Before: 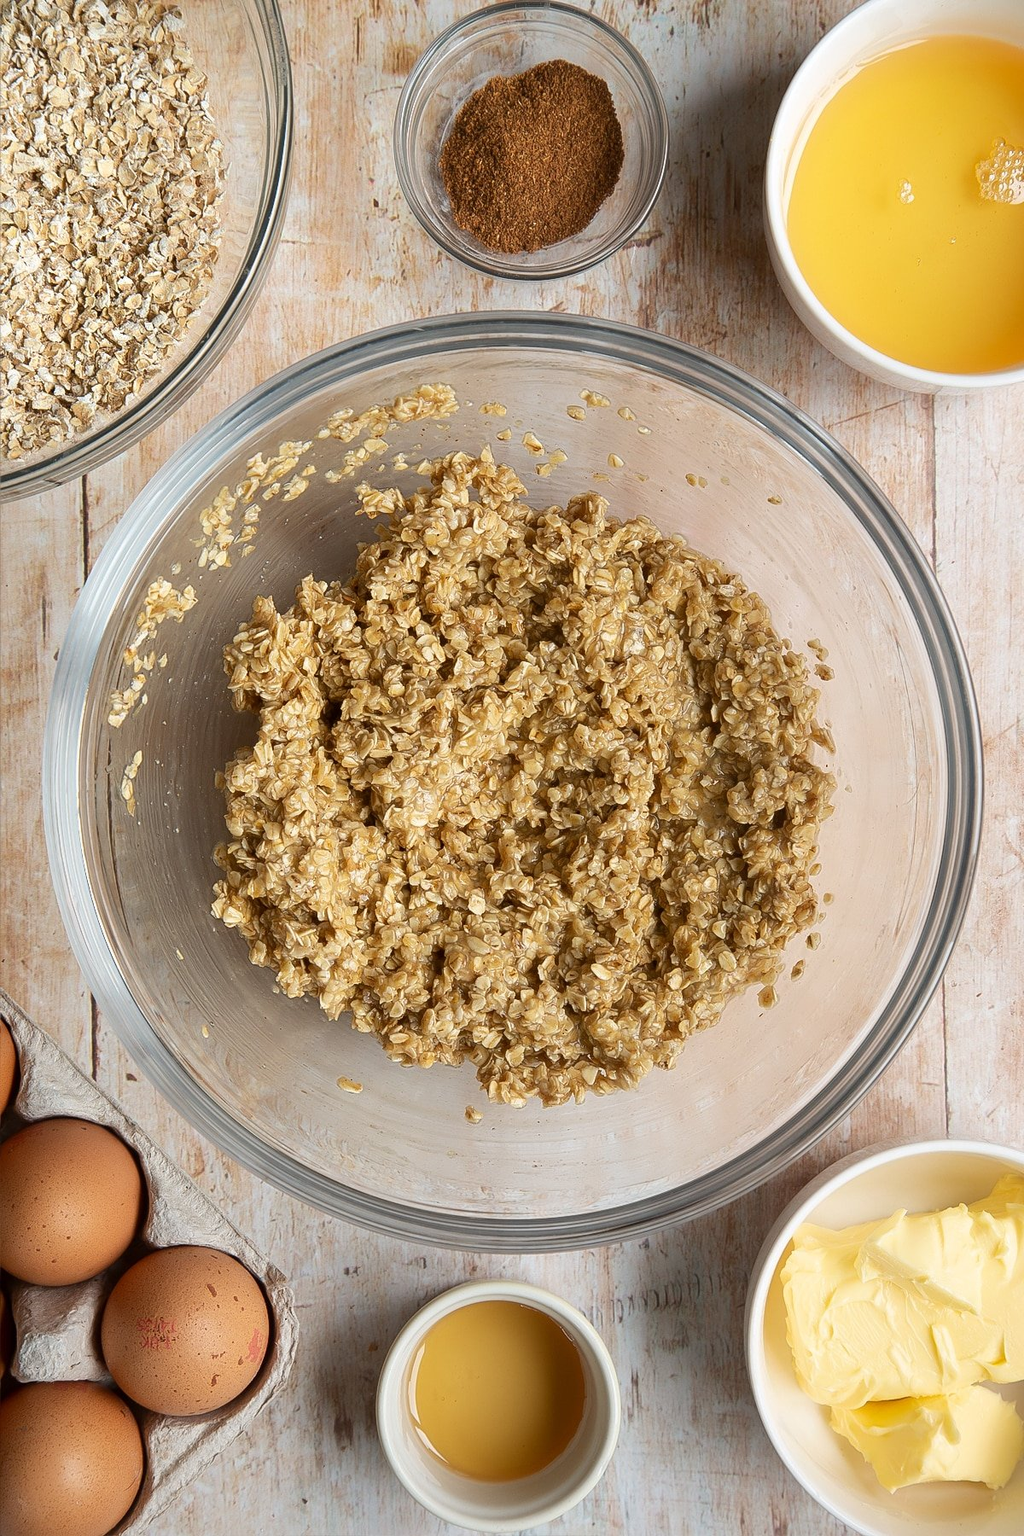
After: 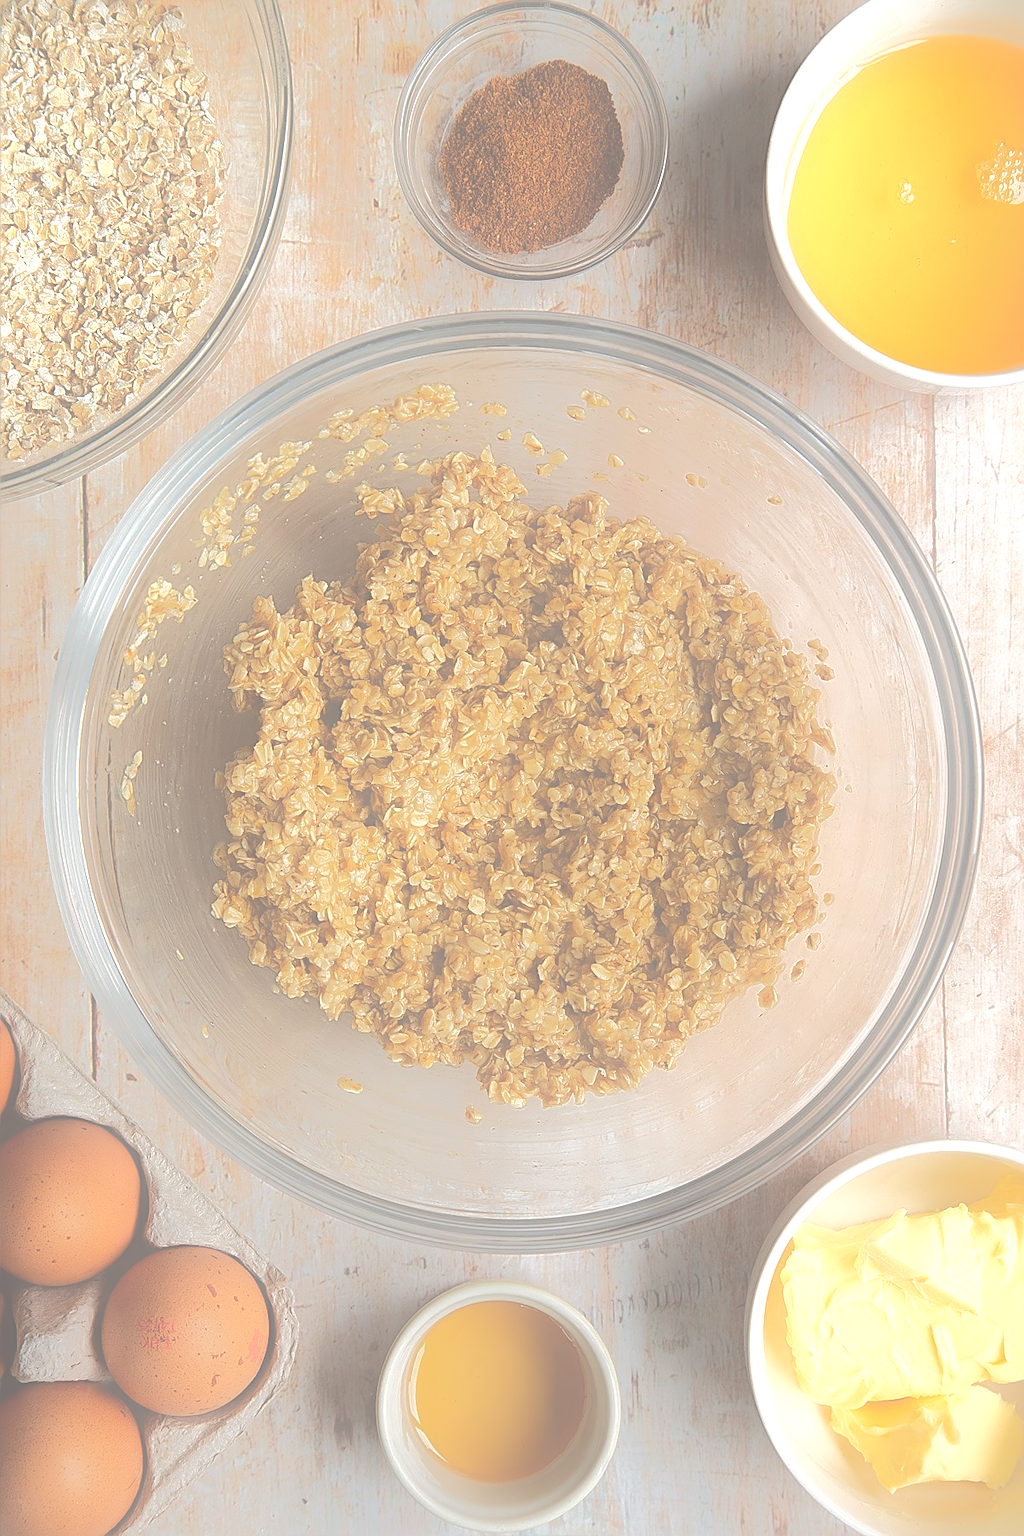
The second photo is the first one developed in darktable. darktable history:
tone curve: curves: ch0 [(0, 0) (0.003, 0.232) (0.011, 0.232) (0.025, 0.232) (0.044, 0.233) (0.069, 0.234) (0.1, 0.237) (0.136, 0.247) (0.177, 0.258) (0.224, 0.283) (0.277, 0.332) (0.335, 0.401) (0.399, 0.483) (0.468, 0.56) (0.543, 0.637) (0.623, 0.706) (0.709, 0.764) (0.801, 0.816) (0.898, 0.859) (1, 1)], color space Lab, independent channels, preserve colors none
sharpen: on, module defaults
exposure: black level correction -0.07, exposure 0.503 EV, compensate highlight preservation false
contrast equalizer: octaves 7, y [[0.6 ×6], [0.55 ×6], [0 ×6], [0 ×6], [0 ×6]], mix -0.997
